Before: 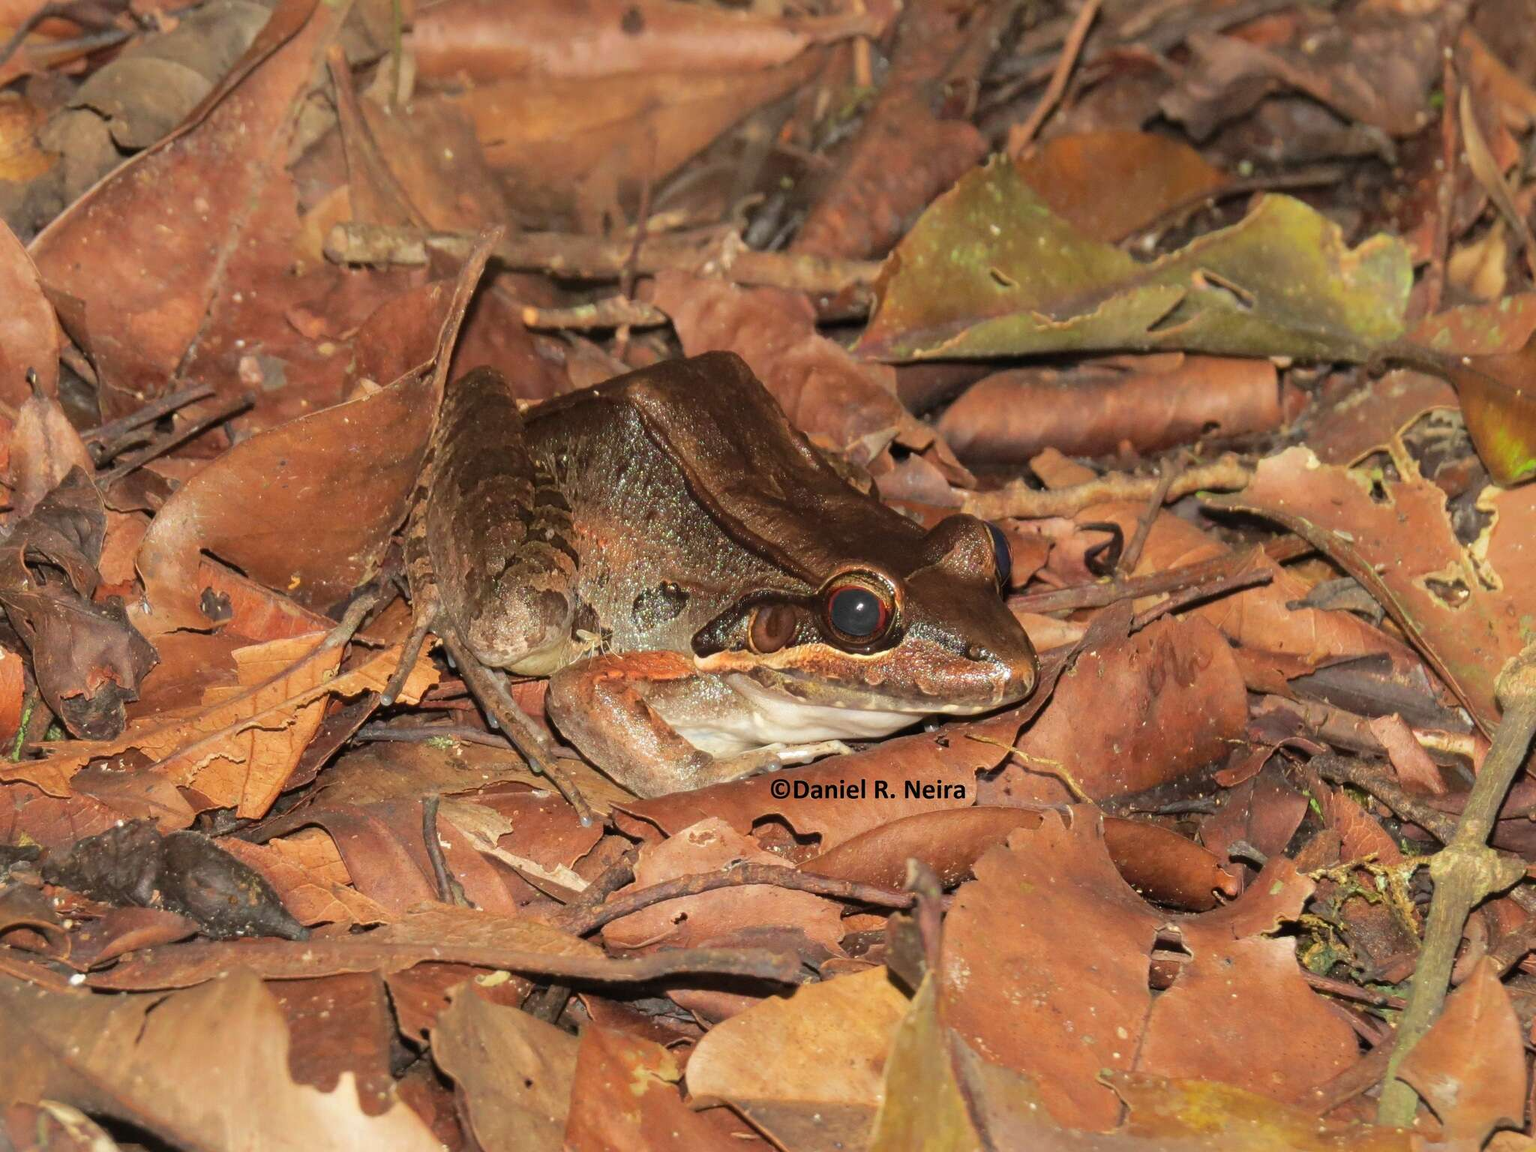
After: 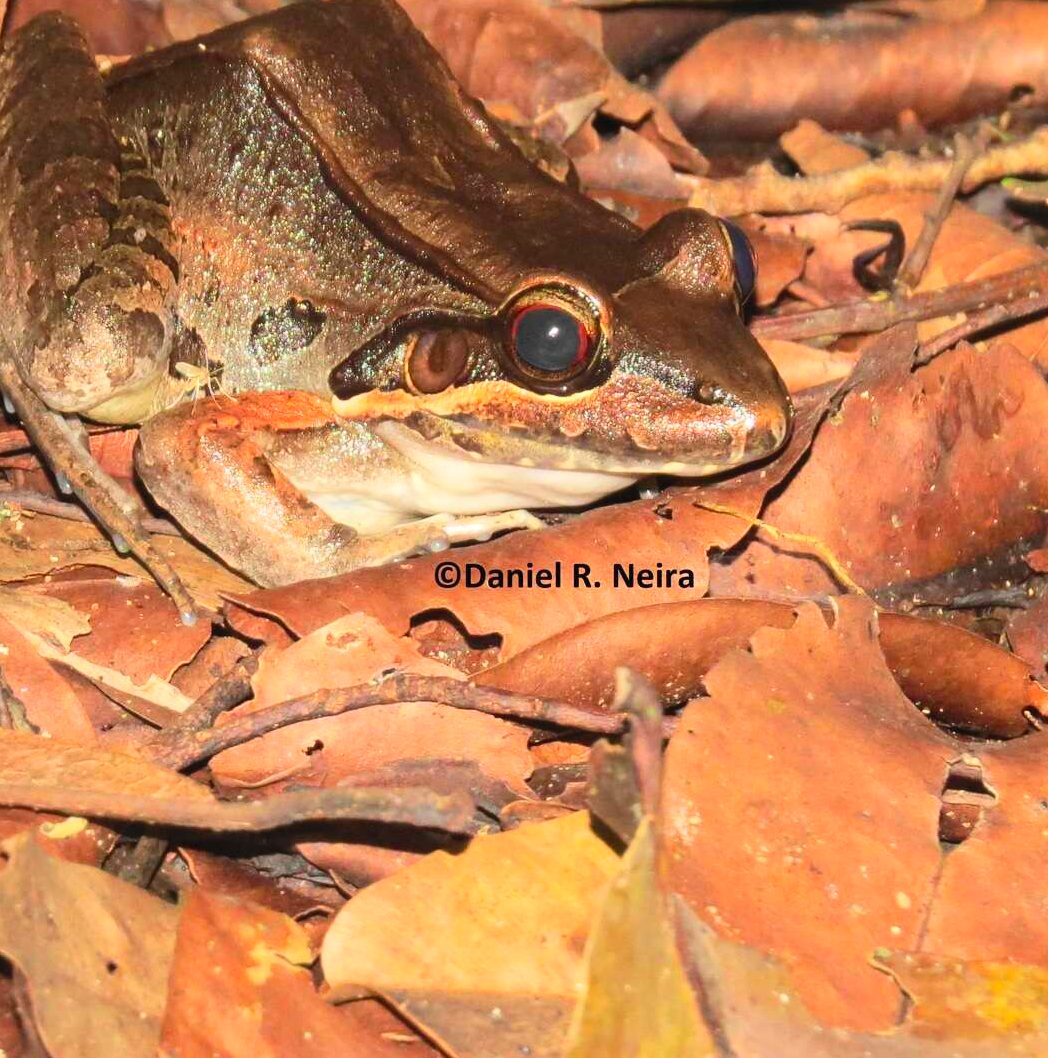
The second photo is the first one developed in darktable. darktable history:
contrast brightness saturation: contrast 0.245, brightness 0.251, saturation 0.376
crop and rotate: left 28.986%, top 31.079%, right 19.819%
